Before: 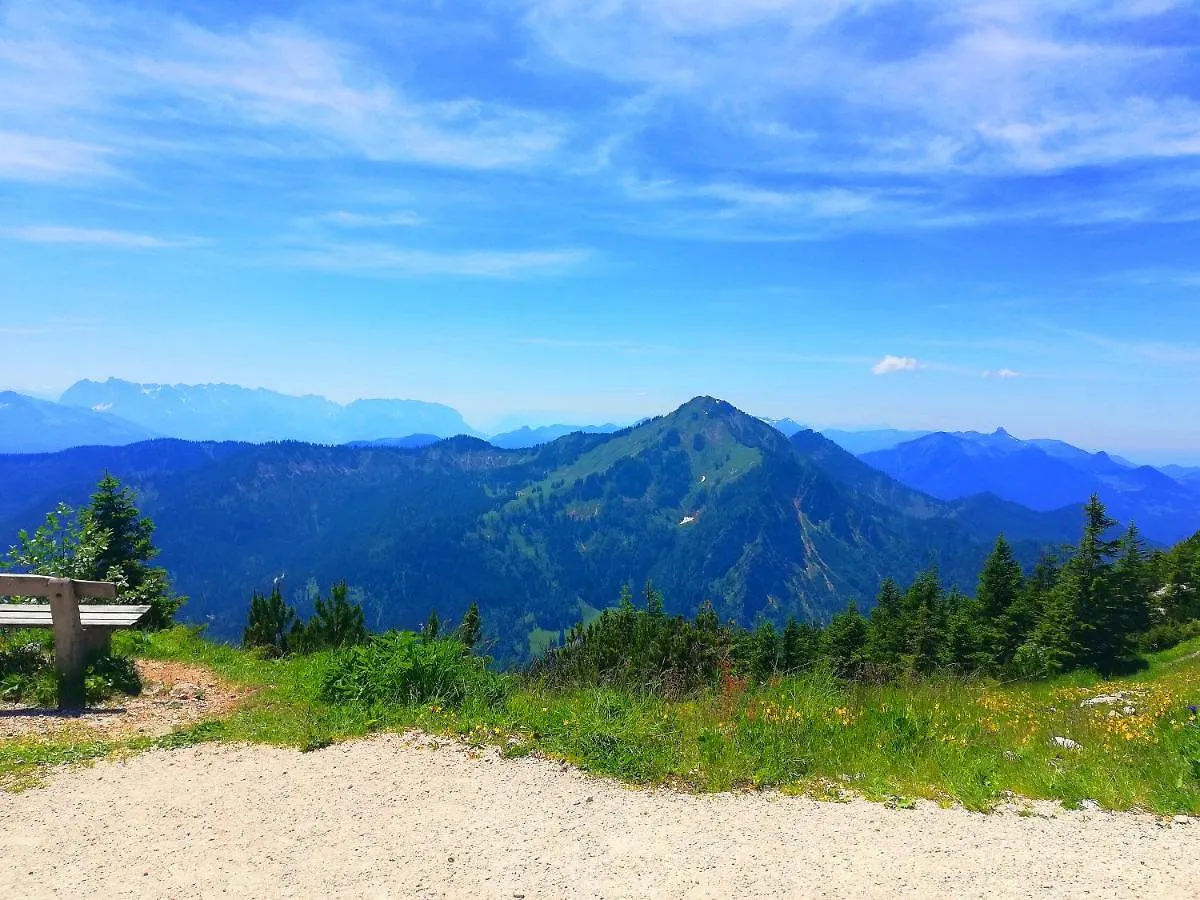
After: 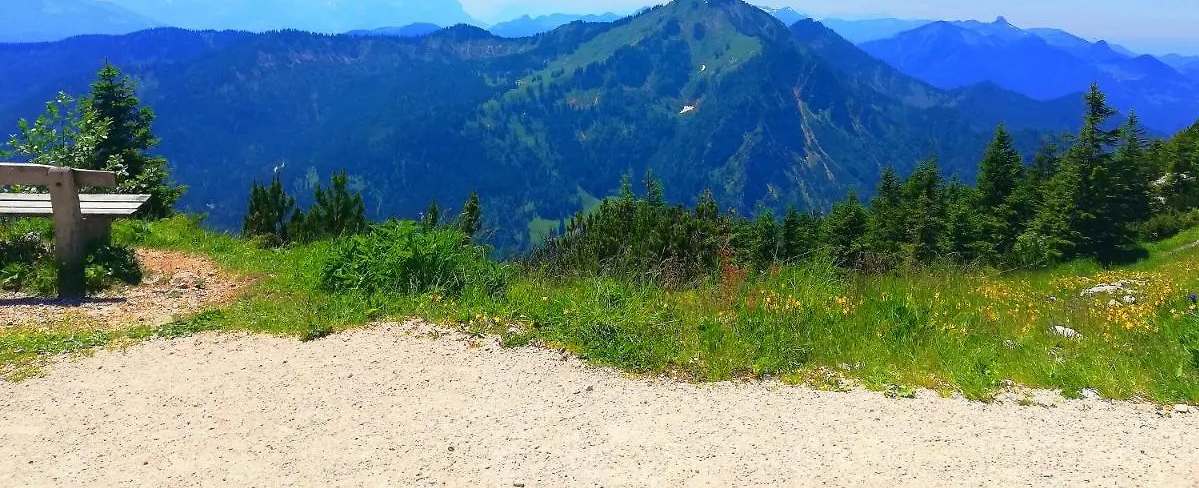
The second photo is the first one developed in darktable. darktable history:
base curve: curves: ch0 [(0, 0) (0.989, 0.992)]
crop and rotate: top 45.771%, right 0.064%
